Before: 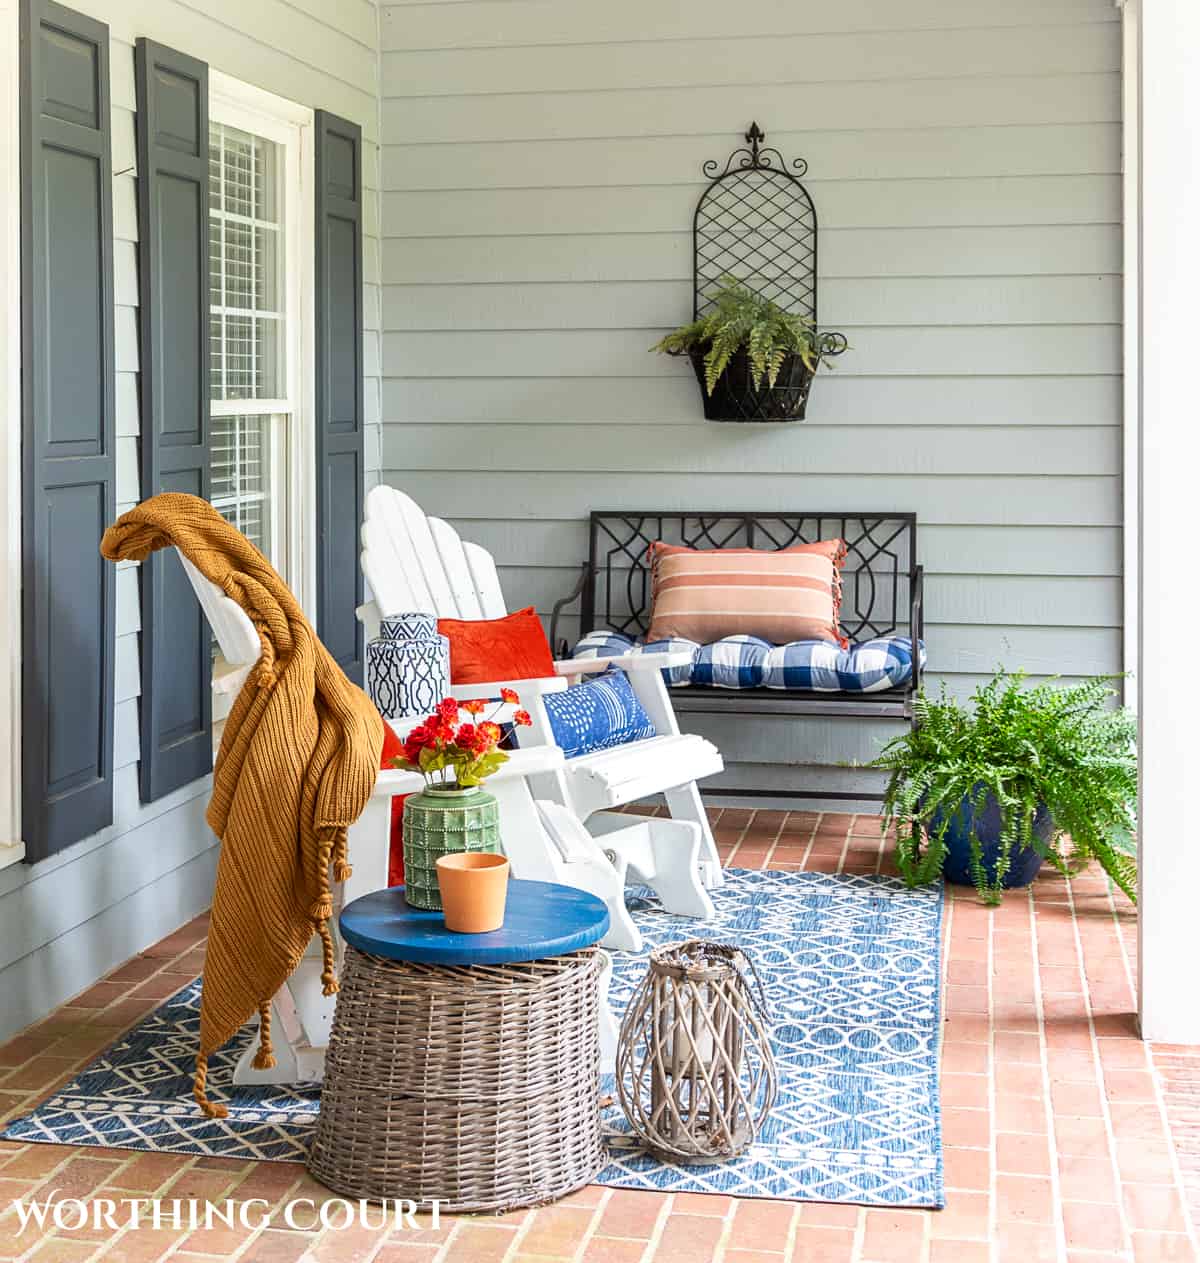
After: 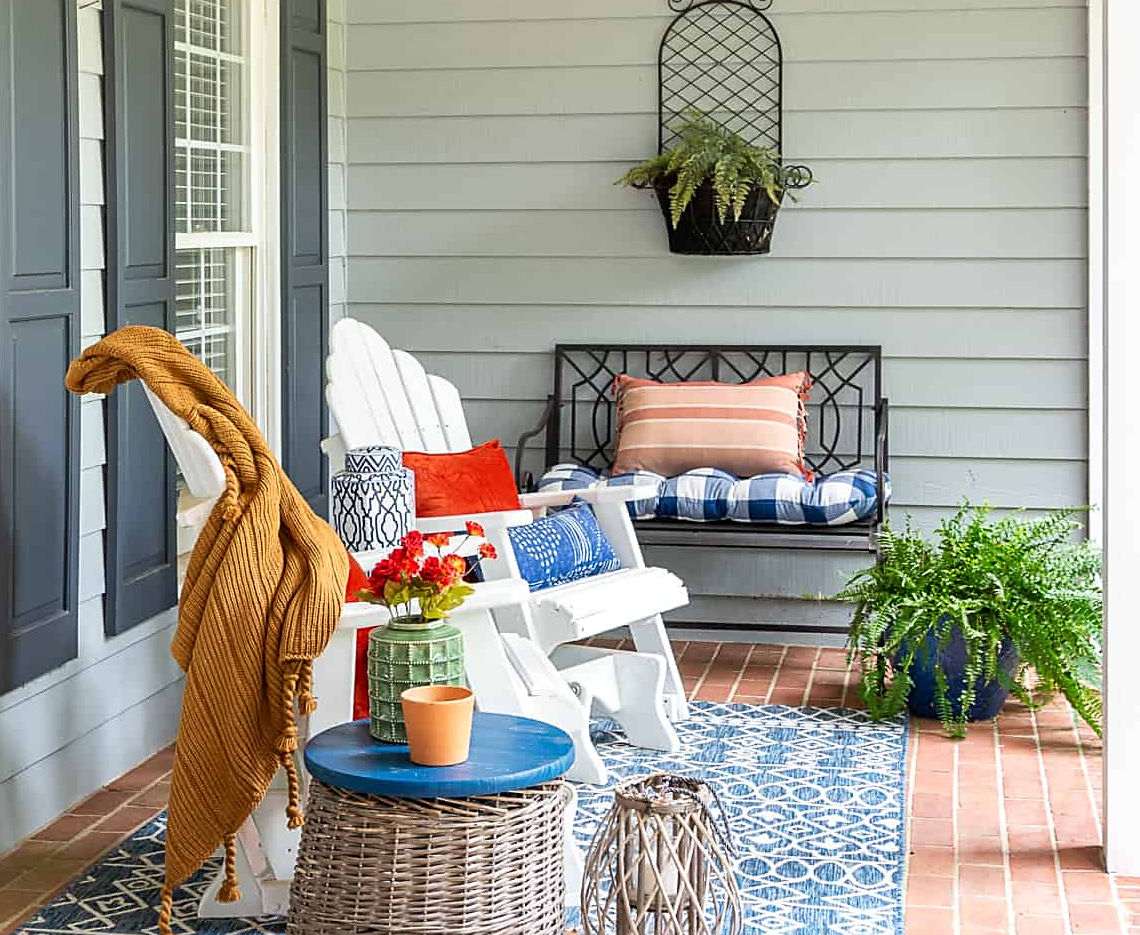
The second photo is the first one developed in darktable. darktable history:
crop and rotate: left 2.991%, top 13.302%, right 1.981%, bottom 12.636%
sharpen: radius 1.864, amount 0.398, threshold 1.271
